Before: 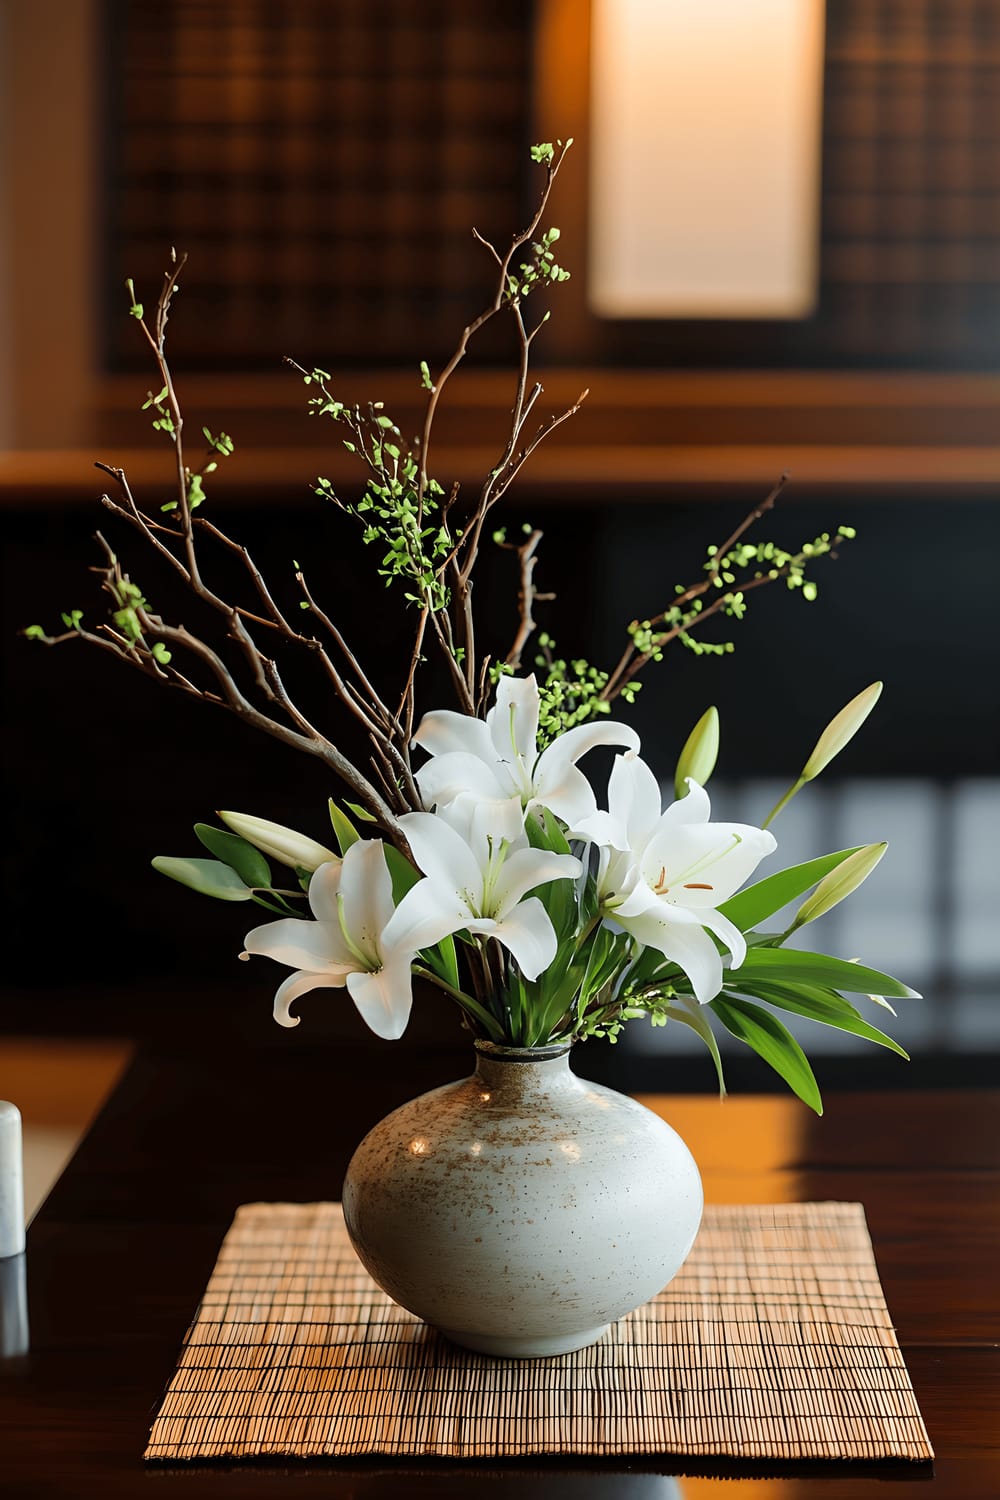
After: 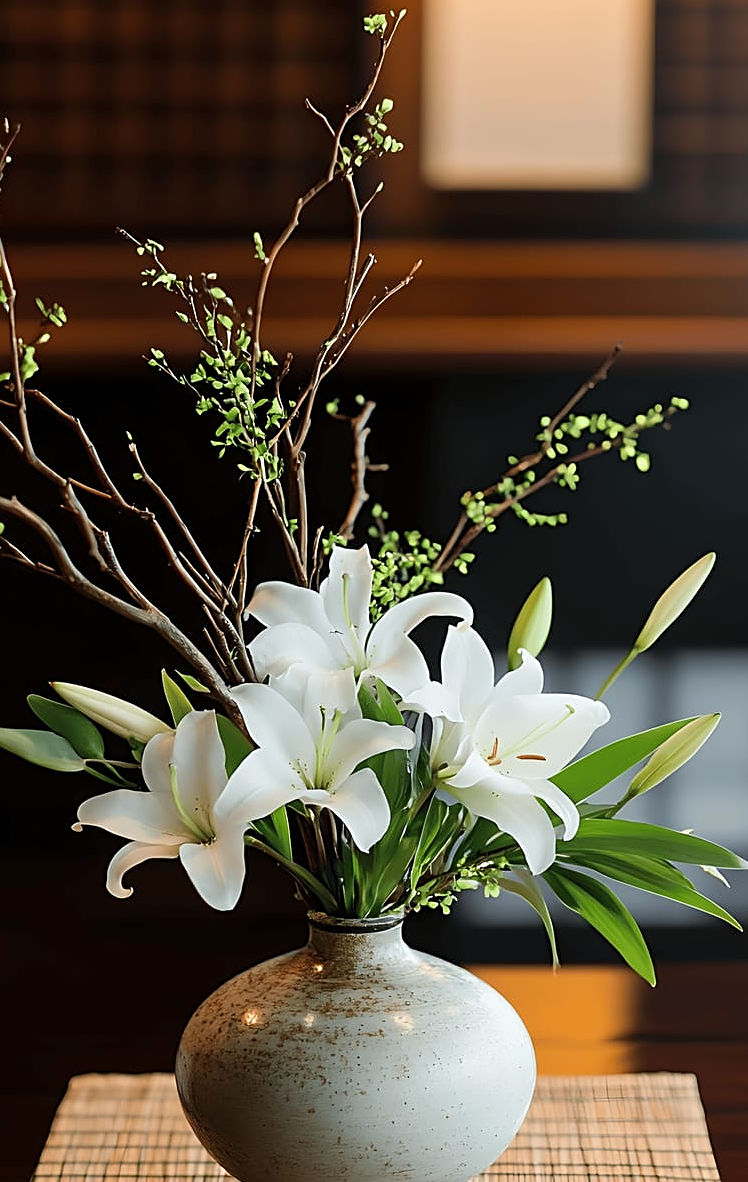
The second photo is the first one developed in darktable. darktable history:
sharpen: on, module defaults
crop: left 16.768%, top 8.653%, right 8.362%, bottom 12.485%
